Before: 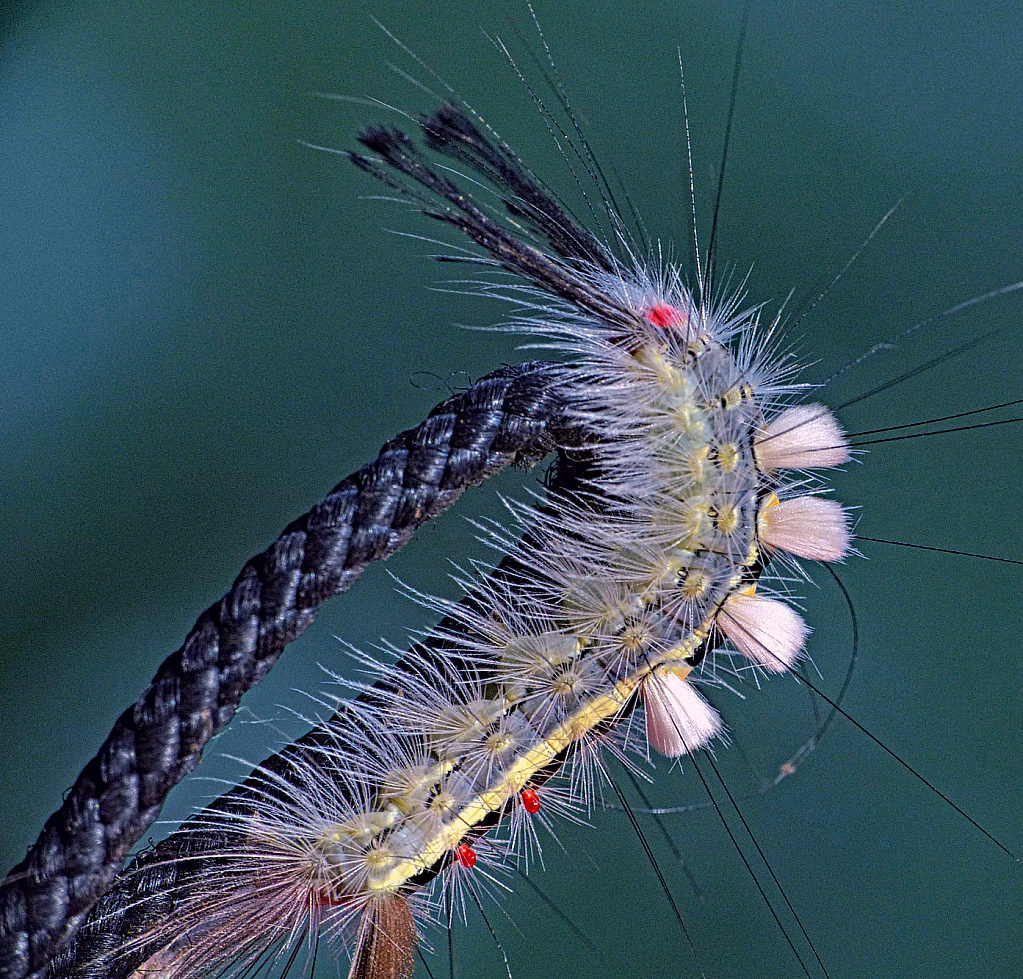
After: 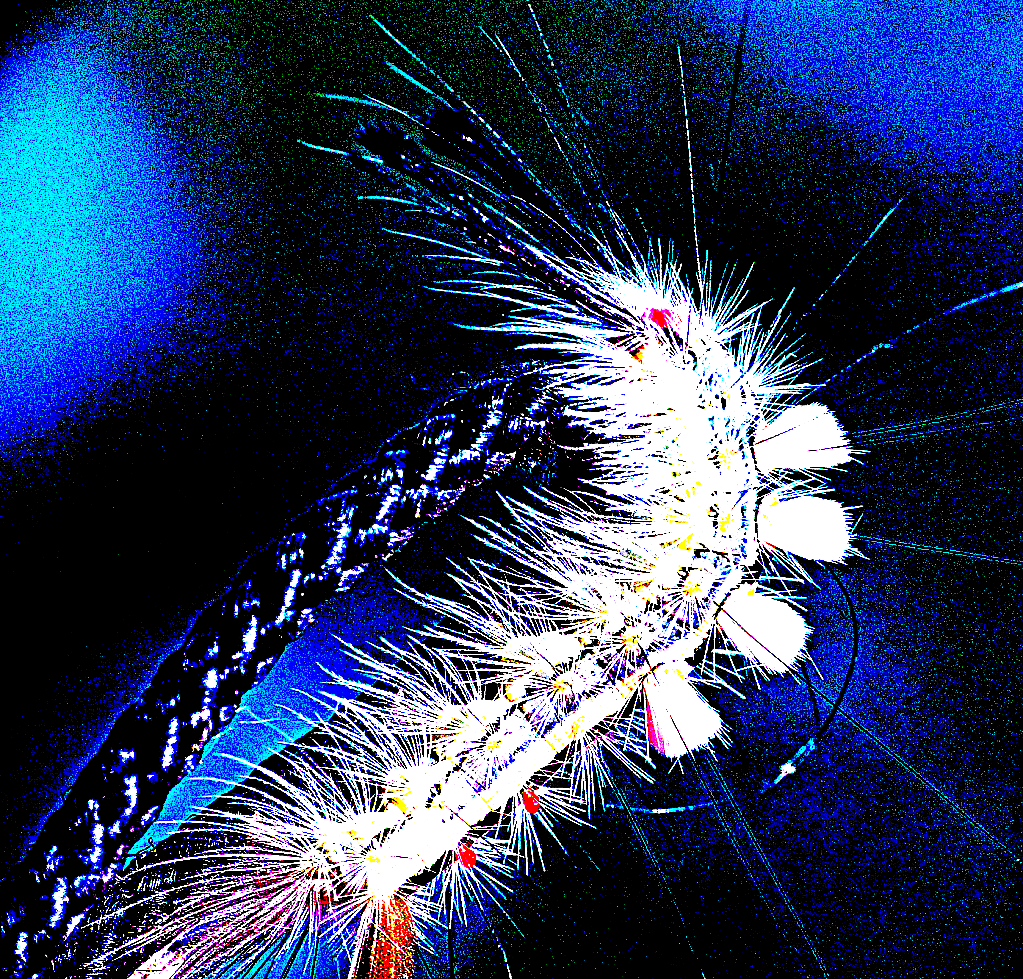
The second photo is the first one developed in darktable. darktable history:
exposure: black level correction 0.098, exposure 2.931 EV, compensate highlight preservation false
